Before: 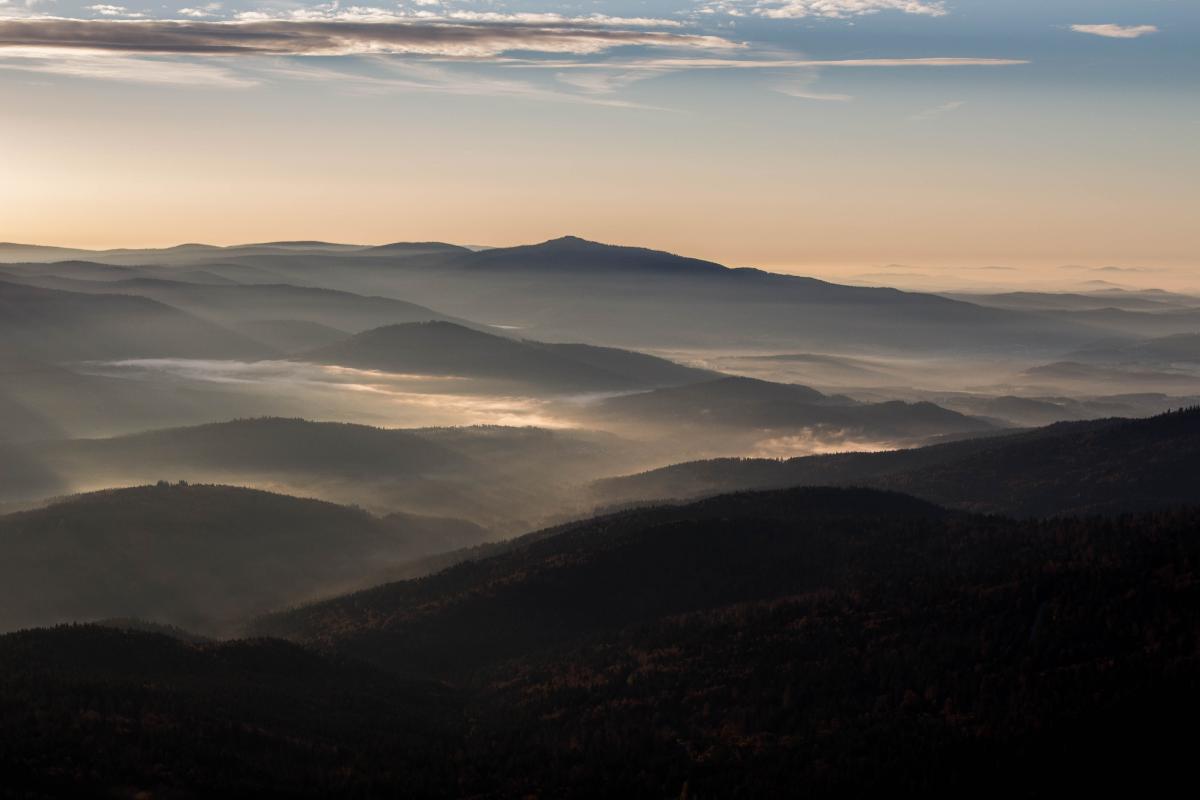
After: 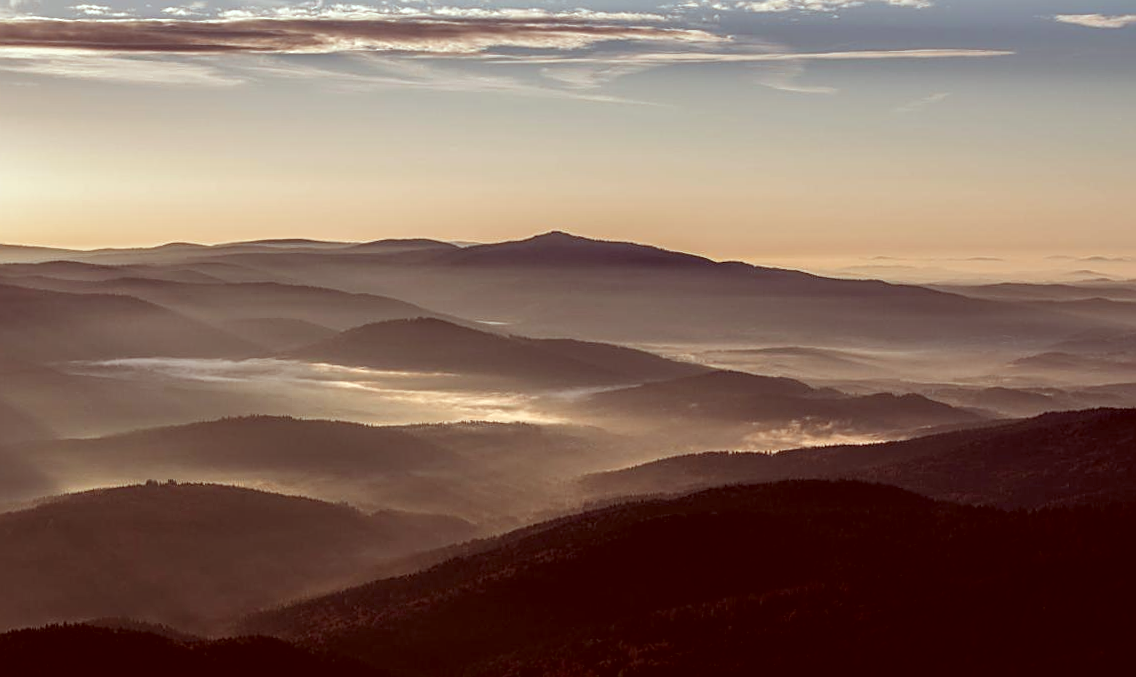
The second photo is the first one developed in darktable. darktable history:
local contrast: on, module defaults
color correction: highlights a* -7.26, highlights b* -0.184, shadows a* 20.77, shadows b* 12.44
sharpen: on, module defaults
crop and rotate: angle 0.554°, left 0.332%, right 3.564%, bottom 14.071%
